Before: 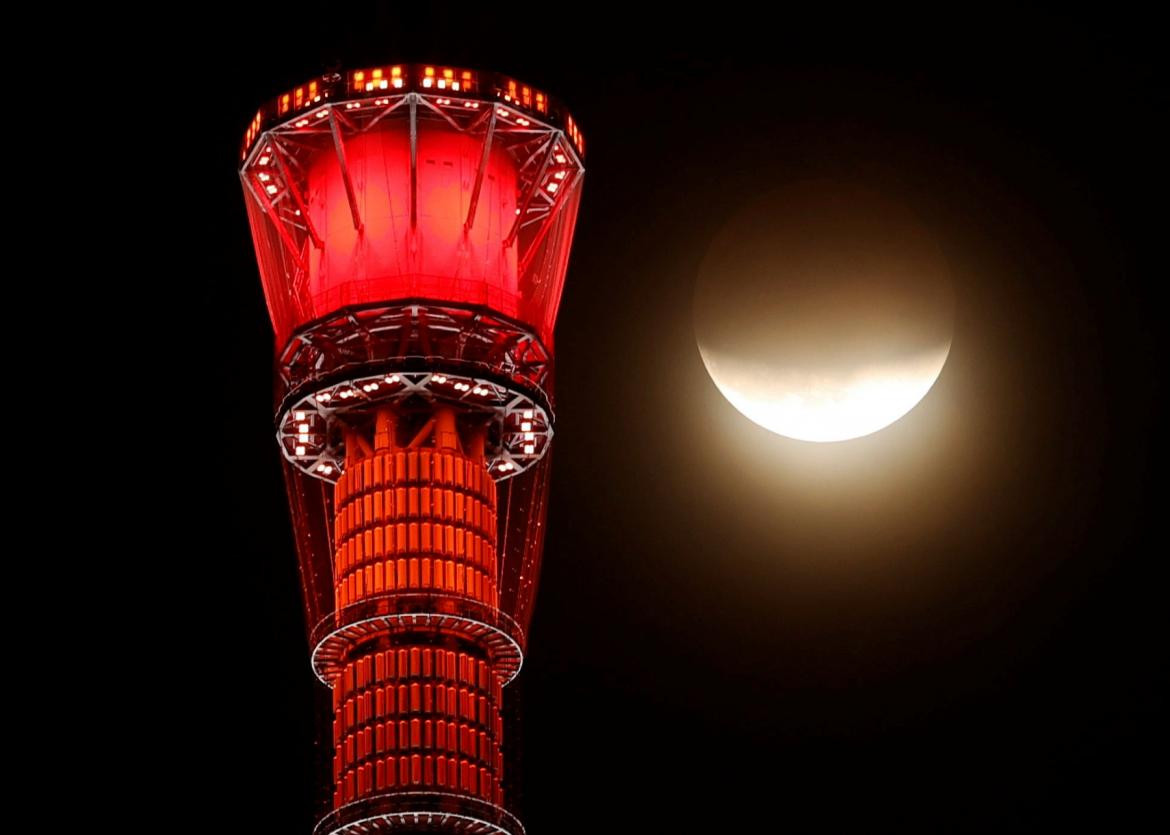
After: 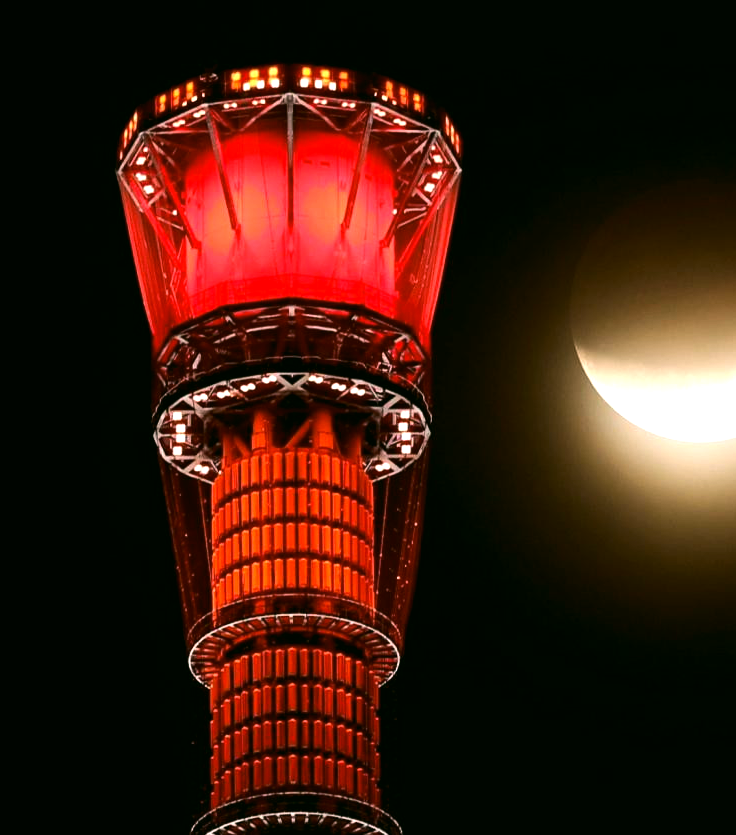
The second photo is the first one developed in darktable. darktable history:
color correction: highlights a* 4.46, highlights b* 4.92, shadows a* -6.76, shadows b* 4.88
tone equalizer: -8 EV -0.756 EV, -7 EV -0.706 EV, -6 EV -0.585 EV, -5 EV -0.409 EV, -3 EV 0.374 EV, -2 EV 0.6 EV, -1 EV 0.695 EV, +0 EV 0.723 EV, edges refinement/feathering 500, mask exposure compensation -1.57 EV, preserve details no
crop: left 10.525%, right 26.563%
exposure: compensate exposure bias true, compensate highlight preservation false
levels: mode automatic, levels [0.129, 0.519, 0.867]
